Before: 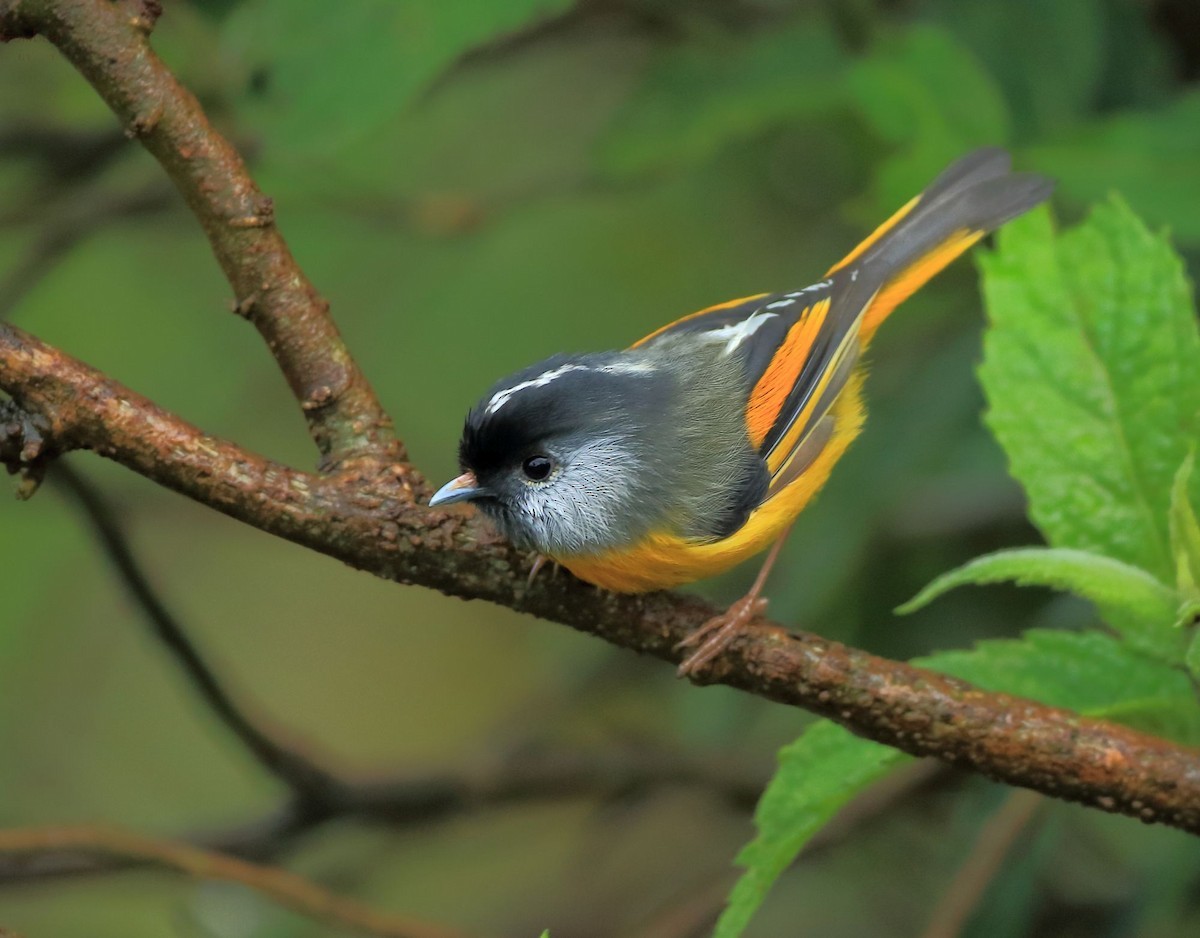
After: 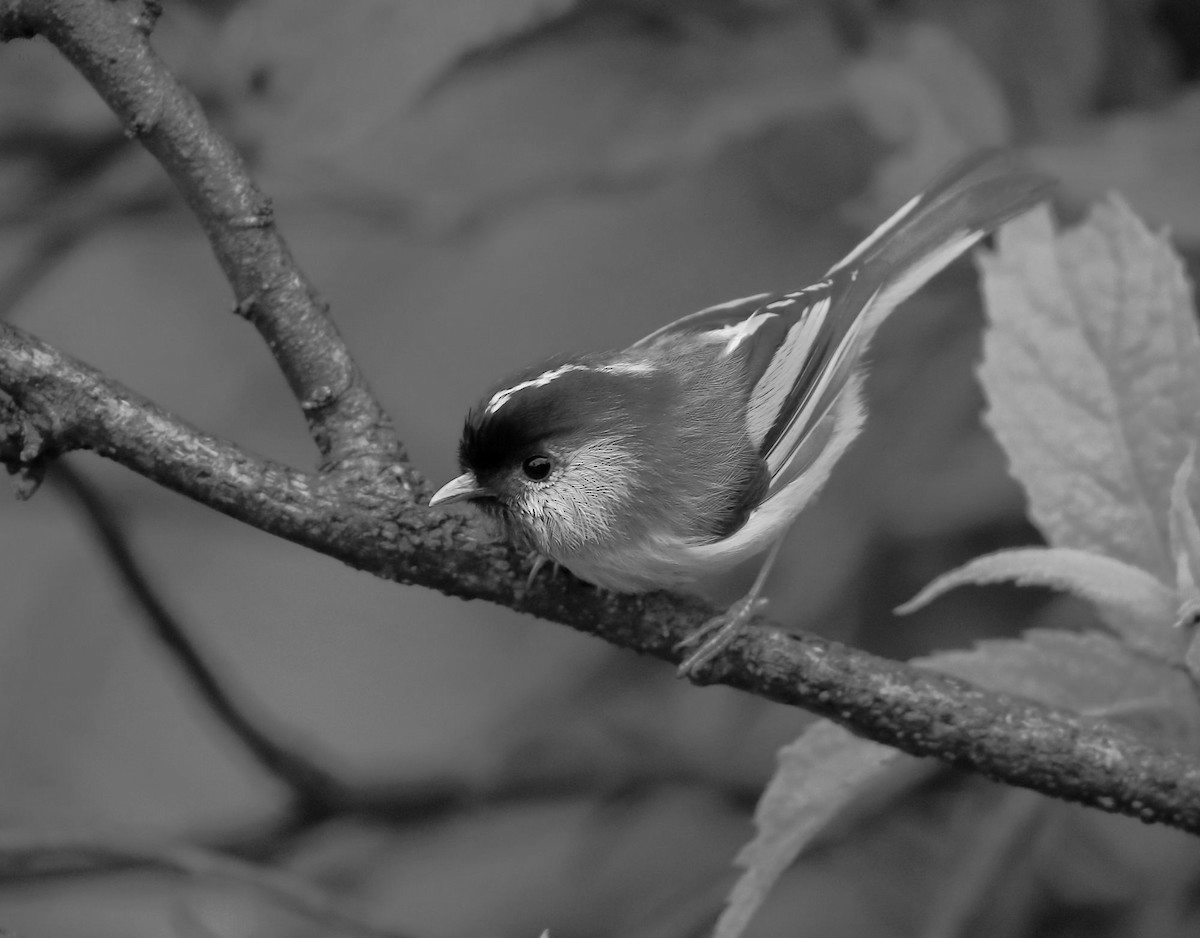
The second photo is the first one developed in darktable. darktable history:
monochrome: on, module defaults
color calibration: output R [0.999, 0.026, -0.11, 0], output G [-0.019, 1.037, -0.099, 0], output B [0.022, -0.023, 0.902, 0], illuminant custom, x 0.367, y 0.392, temperature 4437.75 K, clip negative RGB from gamut false
